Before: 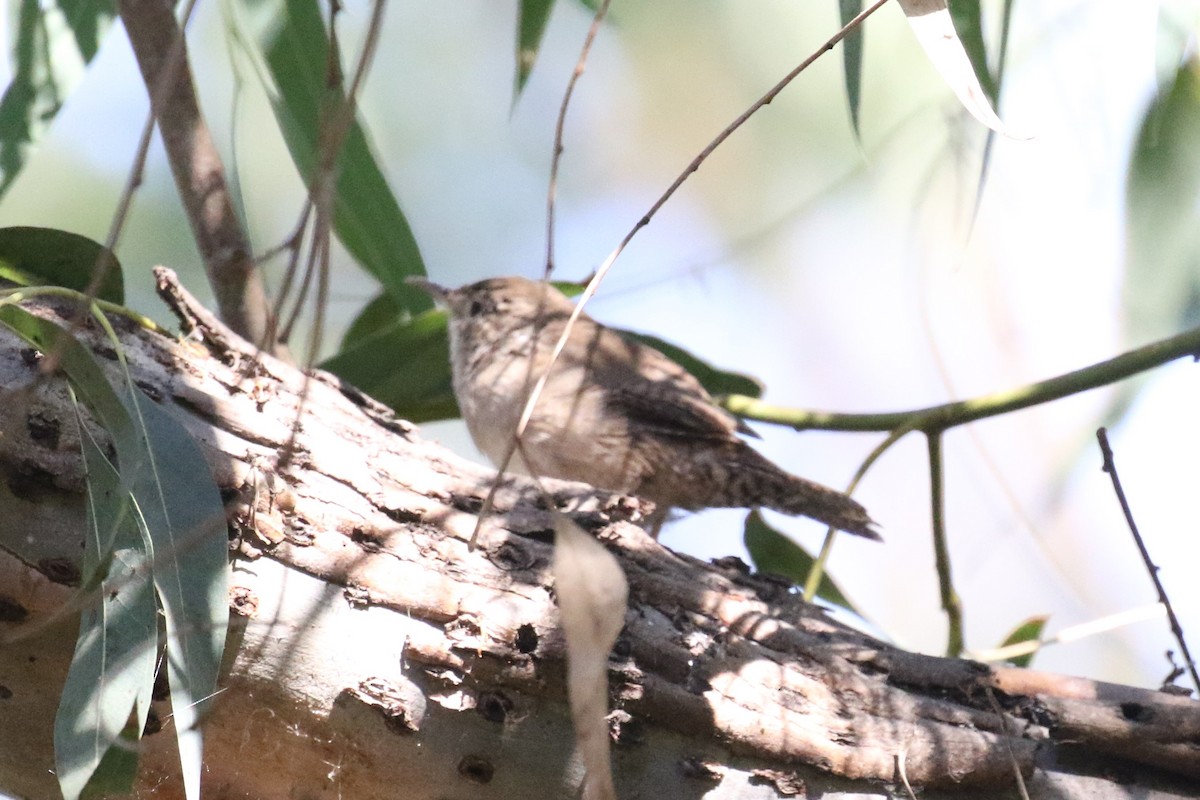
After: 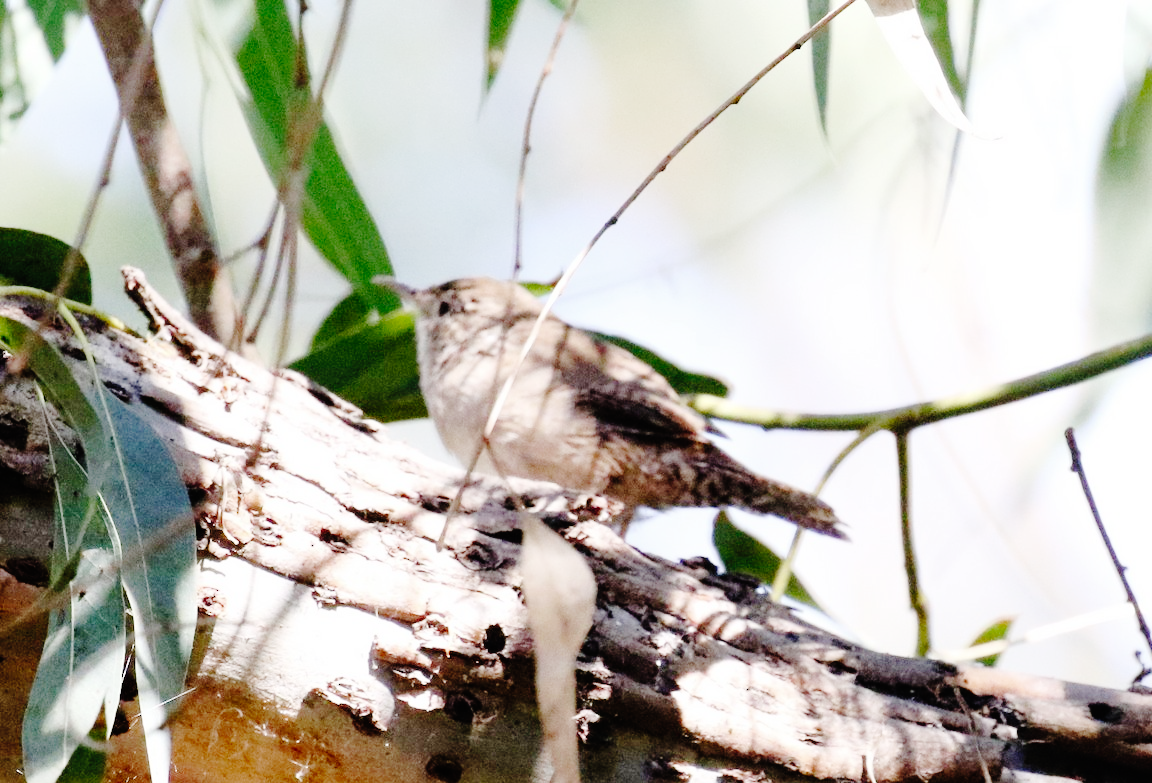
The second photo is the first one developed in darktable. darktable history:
crop and rotate: left 2.674%, right 1.302%, bottom 2.105%
shadows and highlights: shadows 25.96, highlights -23.76
base curve: curves: ch0 [(0, 0) (0.036, 0.01) (0.123, 0.254) (0.258, 0.504) (0.507, 0.748) (1, 1)], preserve colors none
exposure: compensate highlight preservation false
